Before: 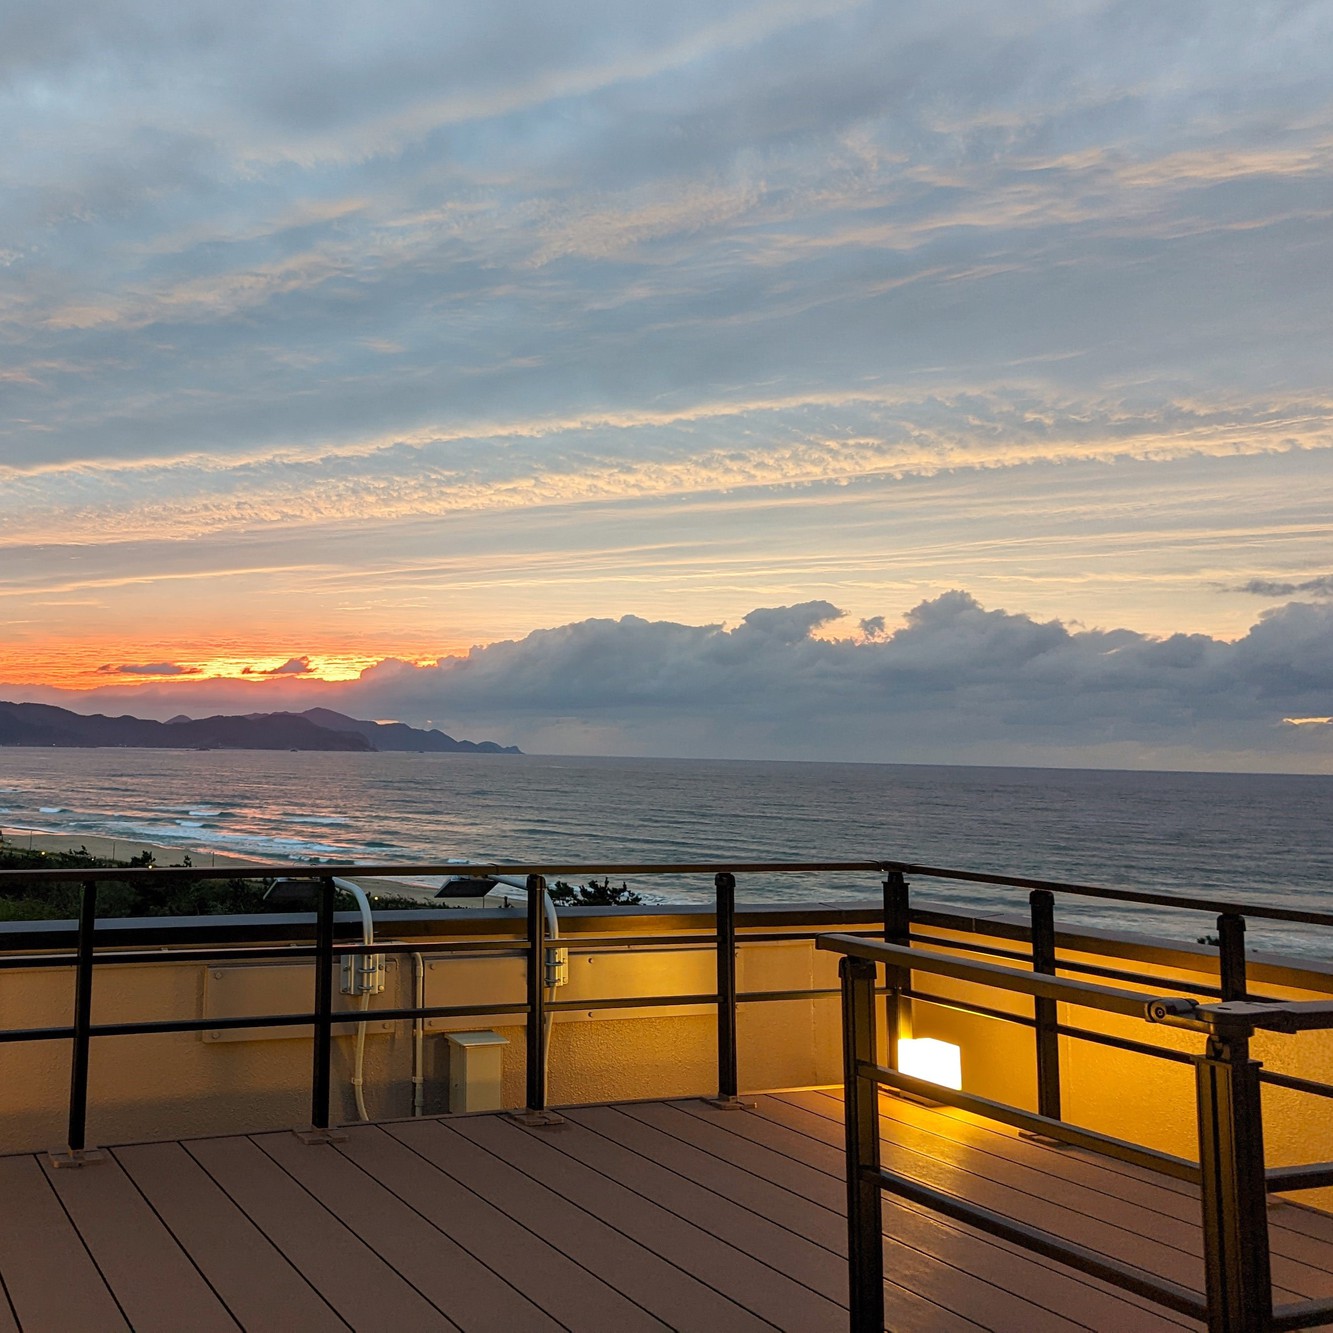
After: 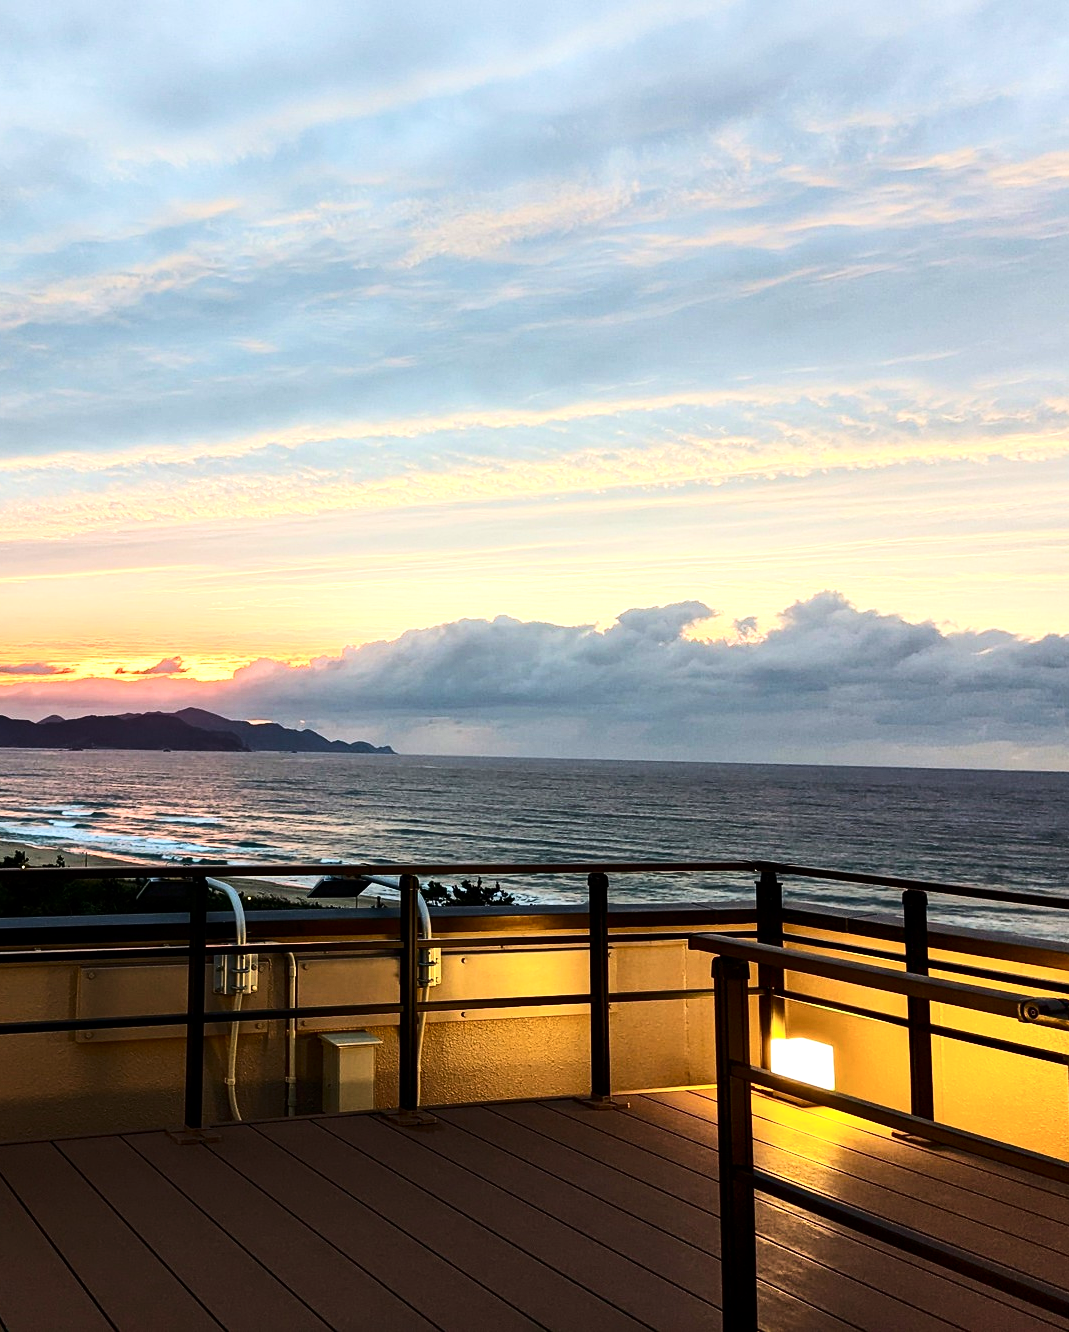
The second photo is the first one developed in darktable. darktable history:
contrast equalizer: y [[0.518, 0.517, 0.501, 0.5, 0.5, 0.5], [0.5 ×6], [0.5 ×6], [0 ×6], [0 ×6]]
crop and rotate: left 9.597%, right 10.195%
tone equalizer: -8 EV -0.75 EV, -7 EV -0.7 EV, -6 EV -0.6 EV, -5 EV -0.4 EV, -3 EV 0.4 EV, -2 EV 0.6 EV, -1 EV 0.7 EV, +0 EV 0.75 EV, edges refinement/feathering 500, mask exposure compensation -1.57 EV, preserve details no
velvia: on, module defaults
contrast brightness saturation: contrast 0.28
